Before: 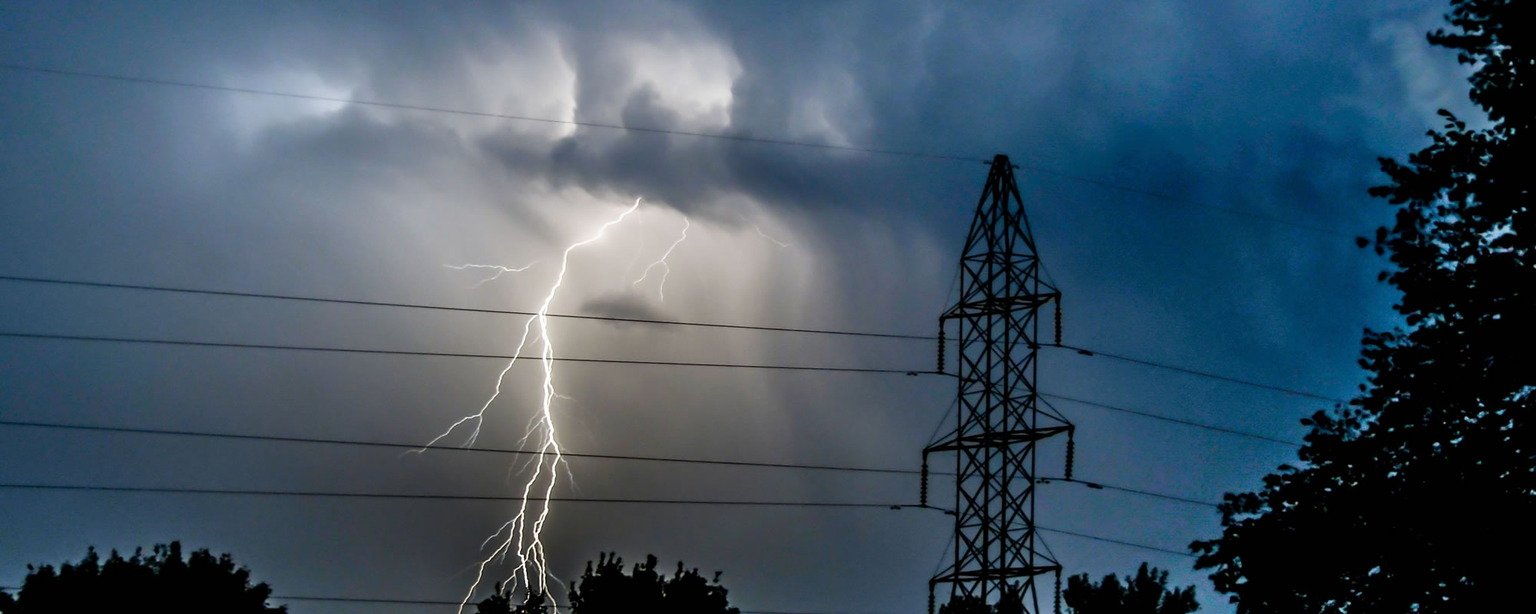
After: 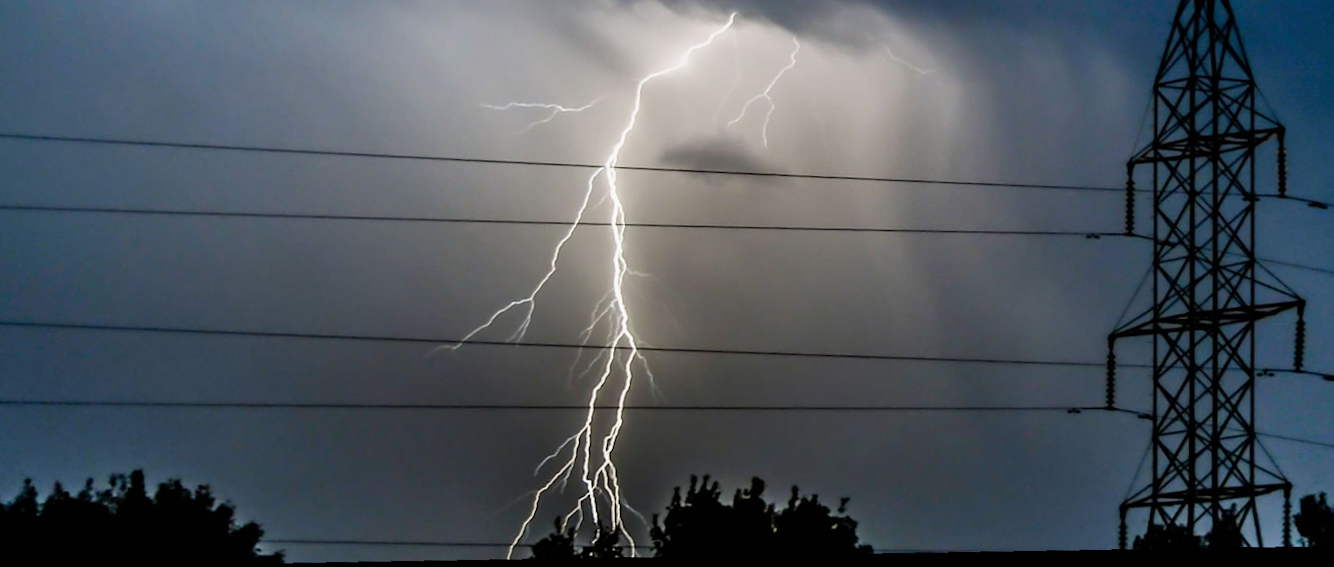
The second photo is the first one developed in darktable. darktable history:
crop and rotate: angle -0.82°, left 3.85%, top 31.828%, right 27.992%
exposure: exposure -0.072 EV, compensate highlight preservation false
rotate and perspective: rotation -1.75°, automatic cropping off
